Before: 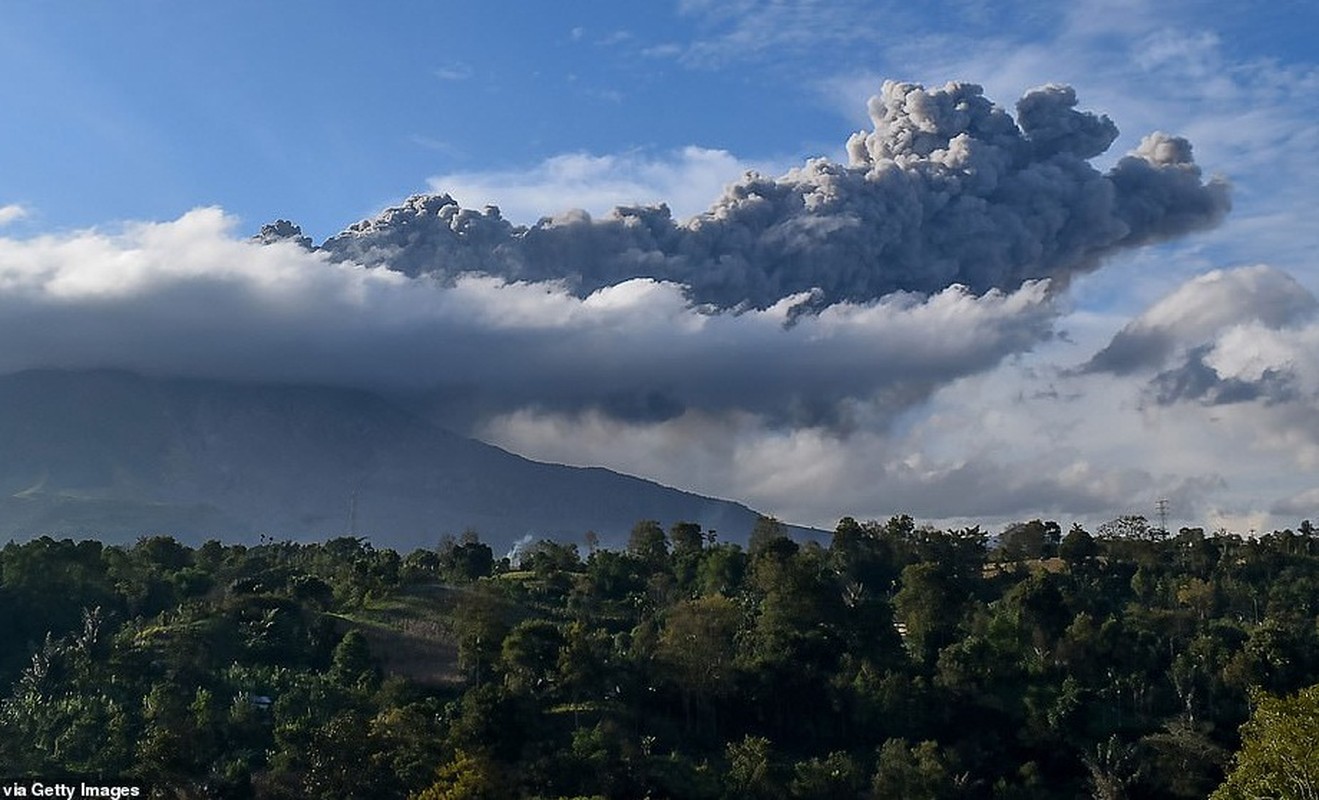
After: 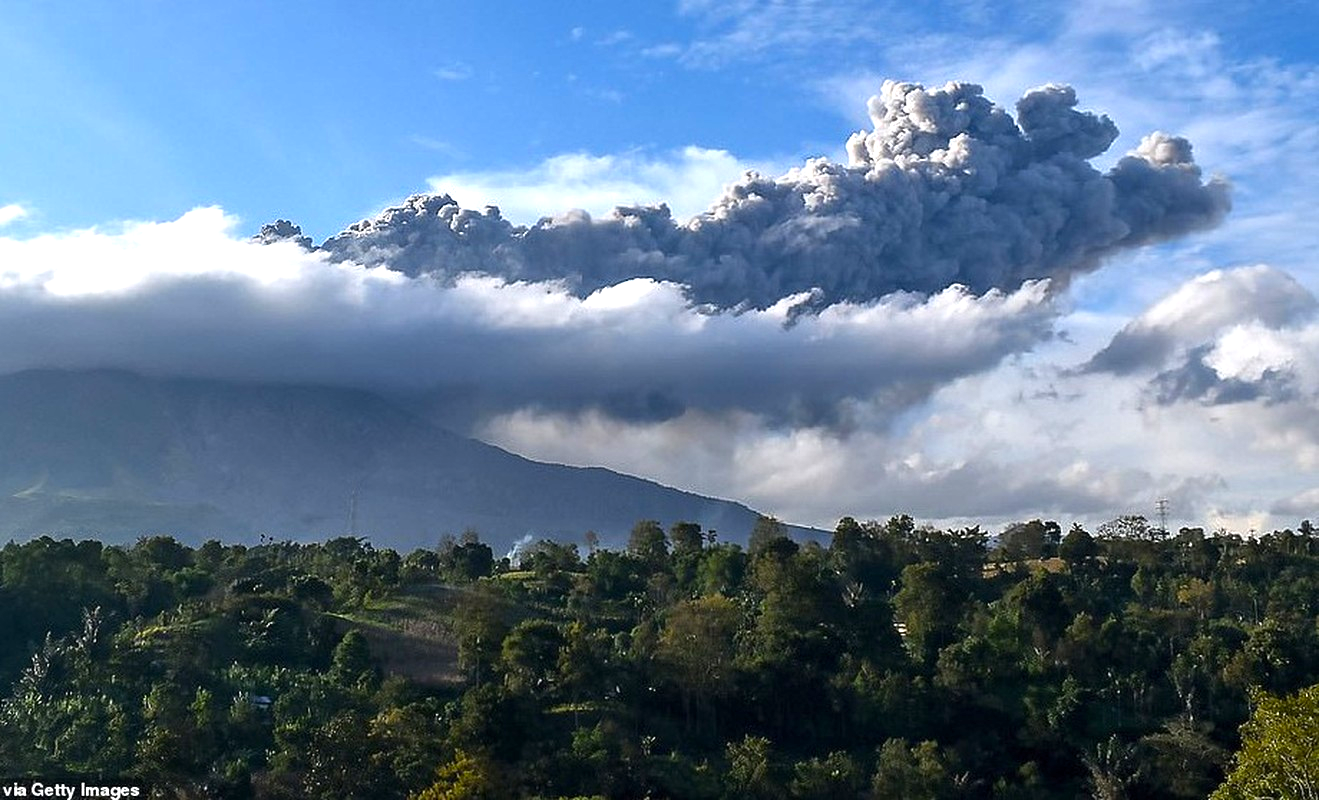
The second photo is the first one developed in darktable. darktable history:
color balance rgb: perceptual saturation grading › global saturation 30.594%, perceptual brilliance grading › global brilliance 25.718%, global vibrance -24.293%
